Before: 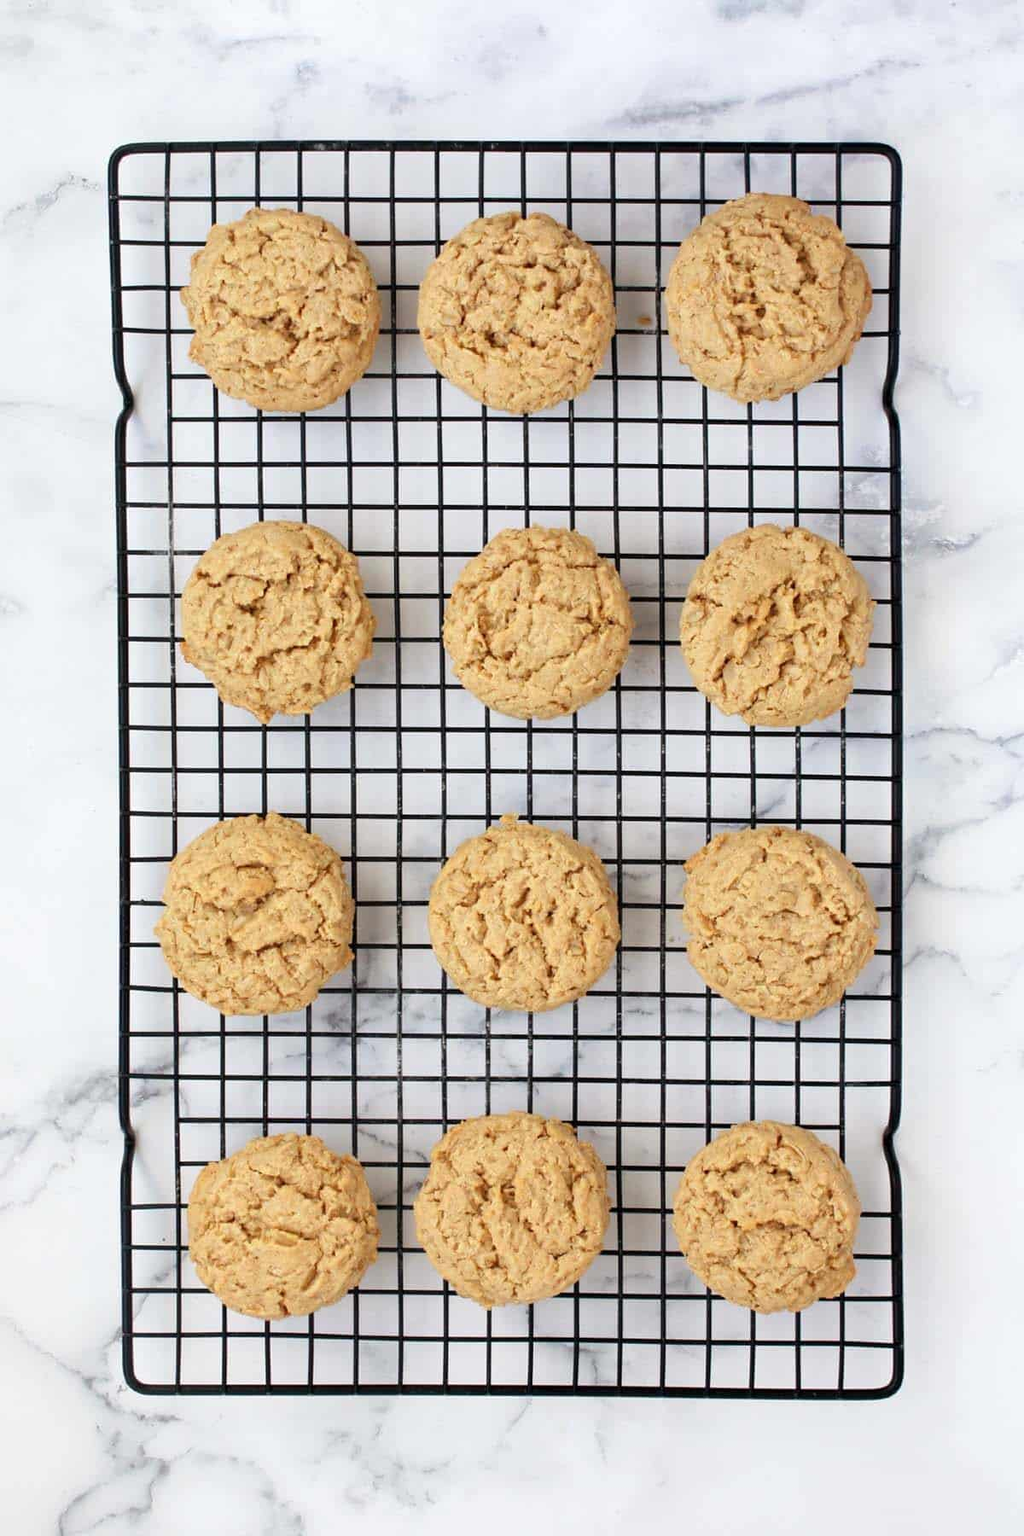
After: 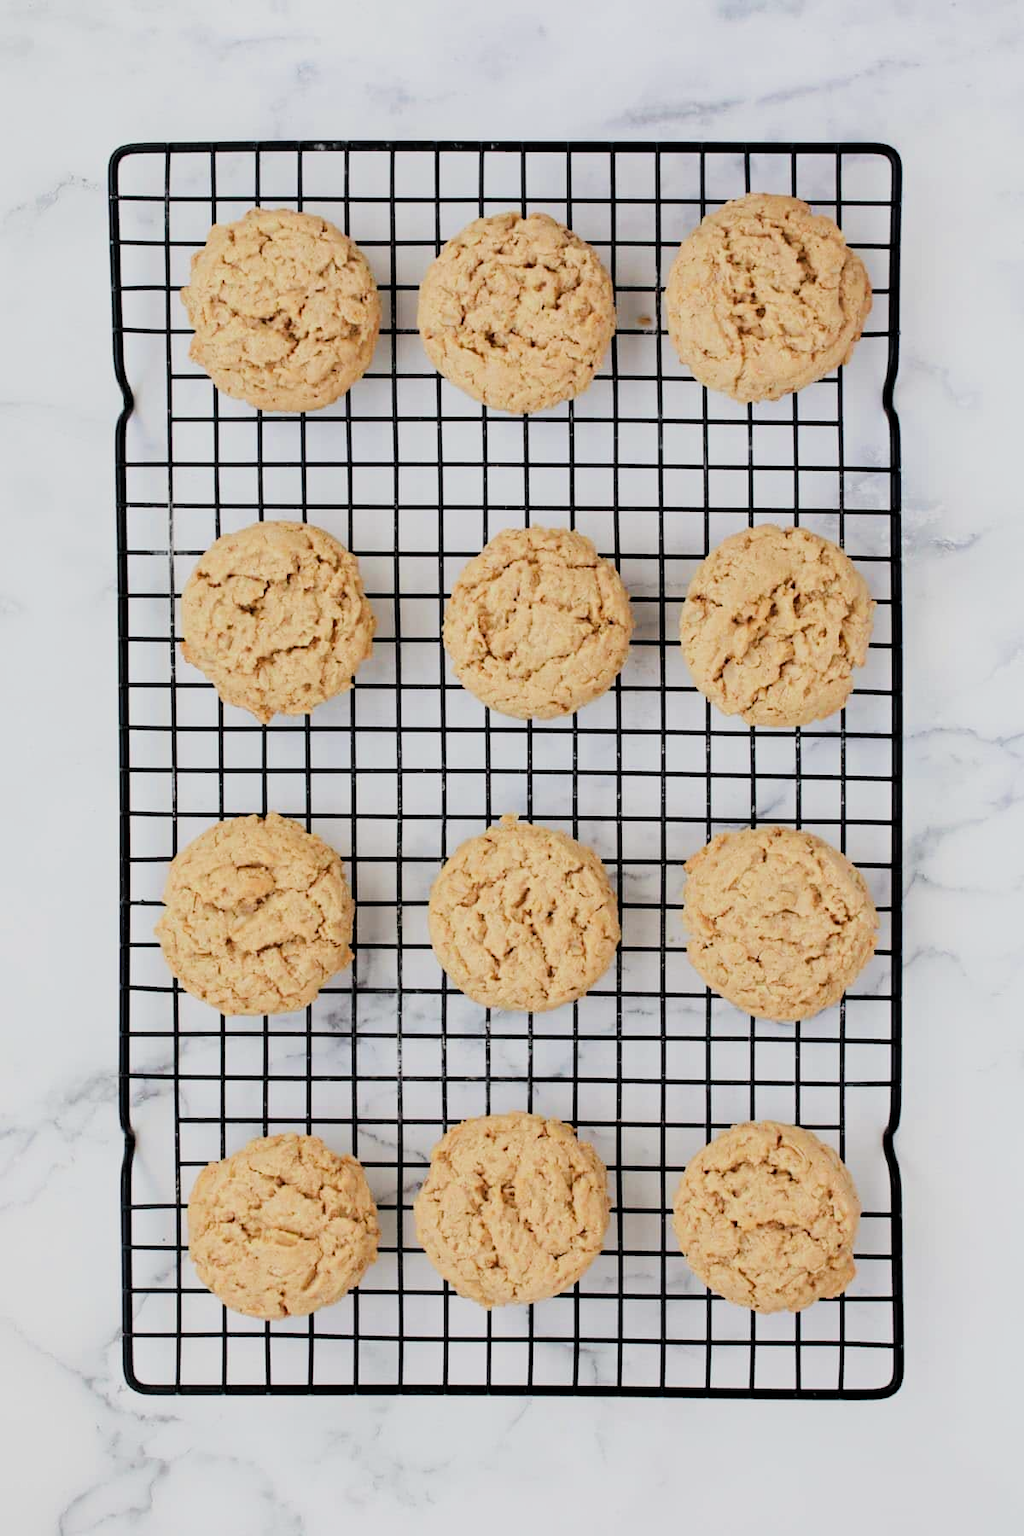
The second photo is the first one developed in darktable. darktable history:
filmic rgb: black relative exposure -7.32 EV, white relative exposure 5.09 EV, hardness 3.2
tone equalizer: -8 EV -0.417 EV, -7 EV -0.389 EV, -6 EV -0.333 EV, -5 EV -0.222 EV, -3 EV 0.222 EV, -2 EV 0.333 EV, -1 EV 0.389 EV, +0 EV 0.417 EV, edges refinement/feathering 500, mask exposure compensation -1.57 EV, preserve details no
